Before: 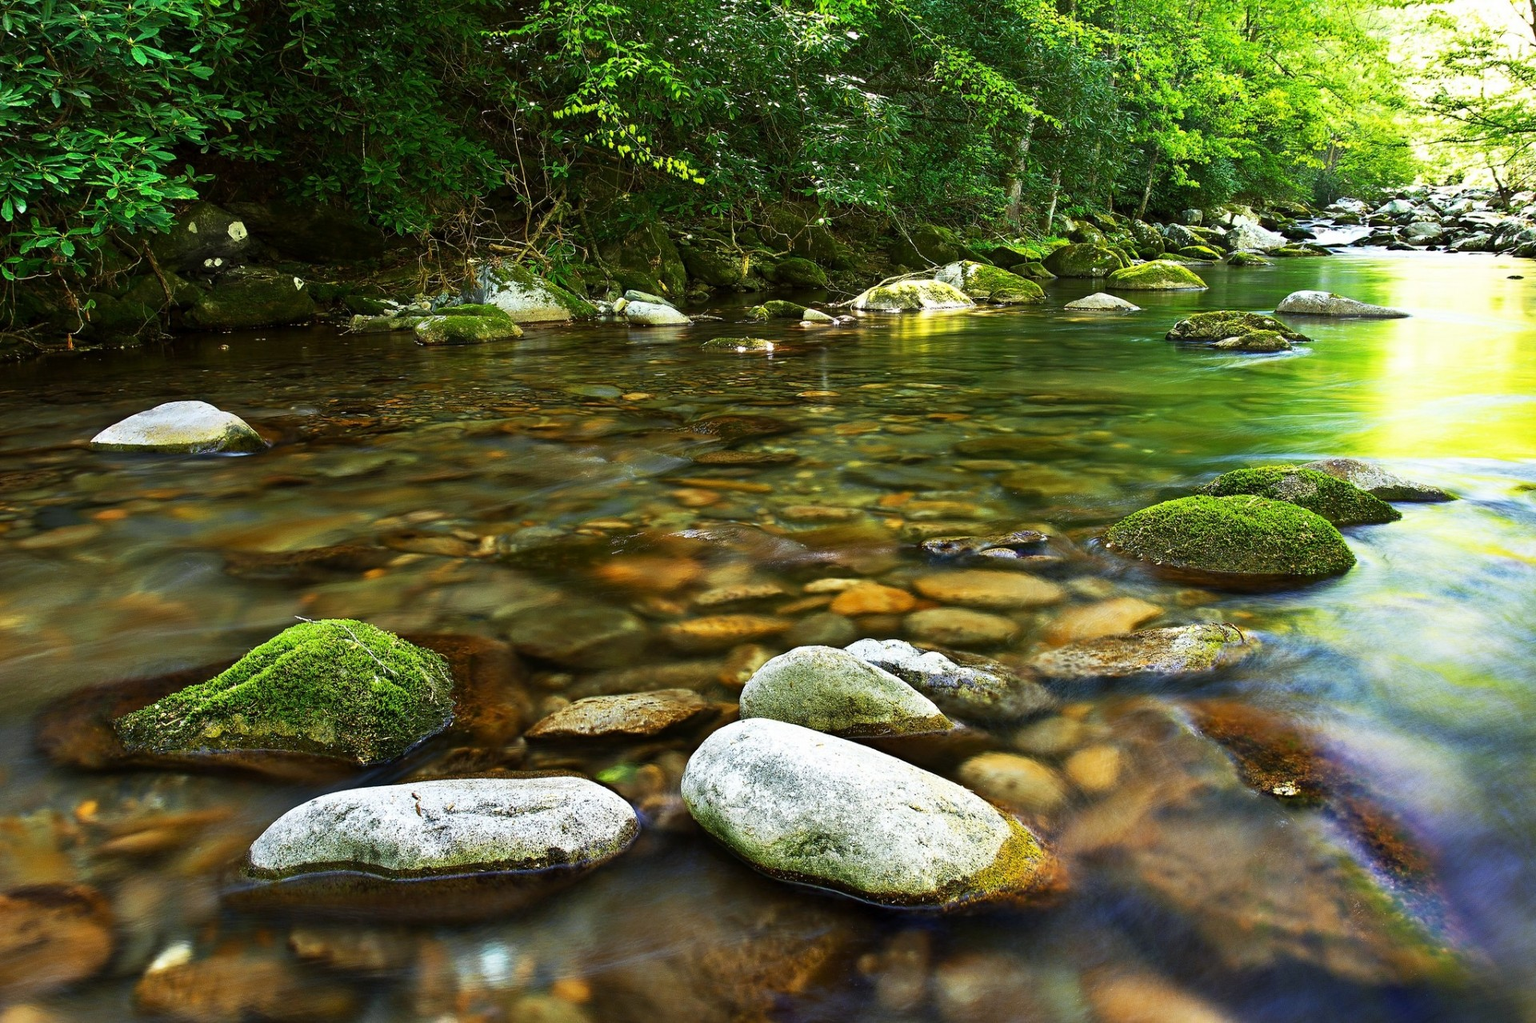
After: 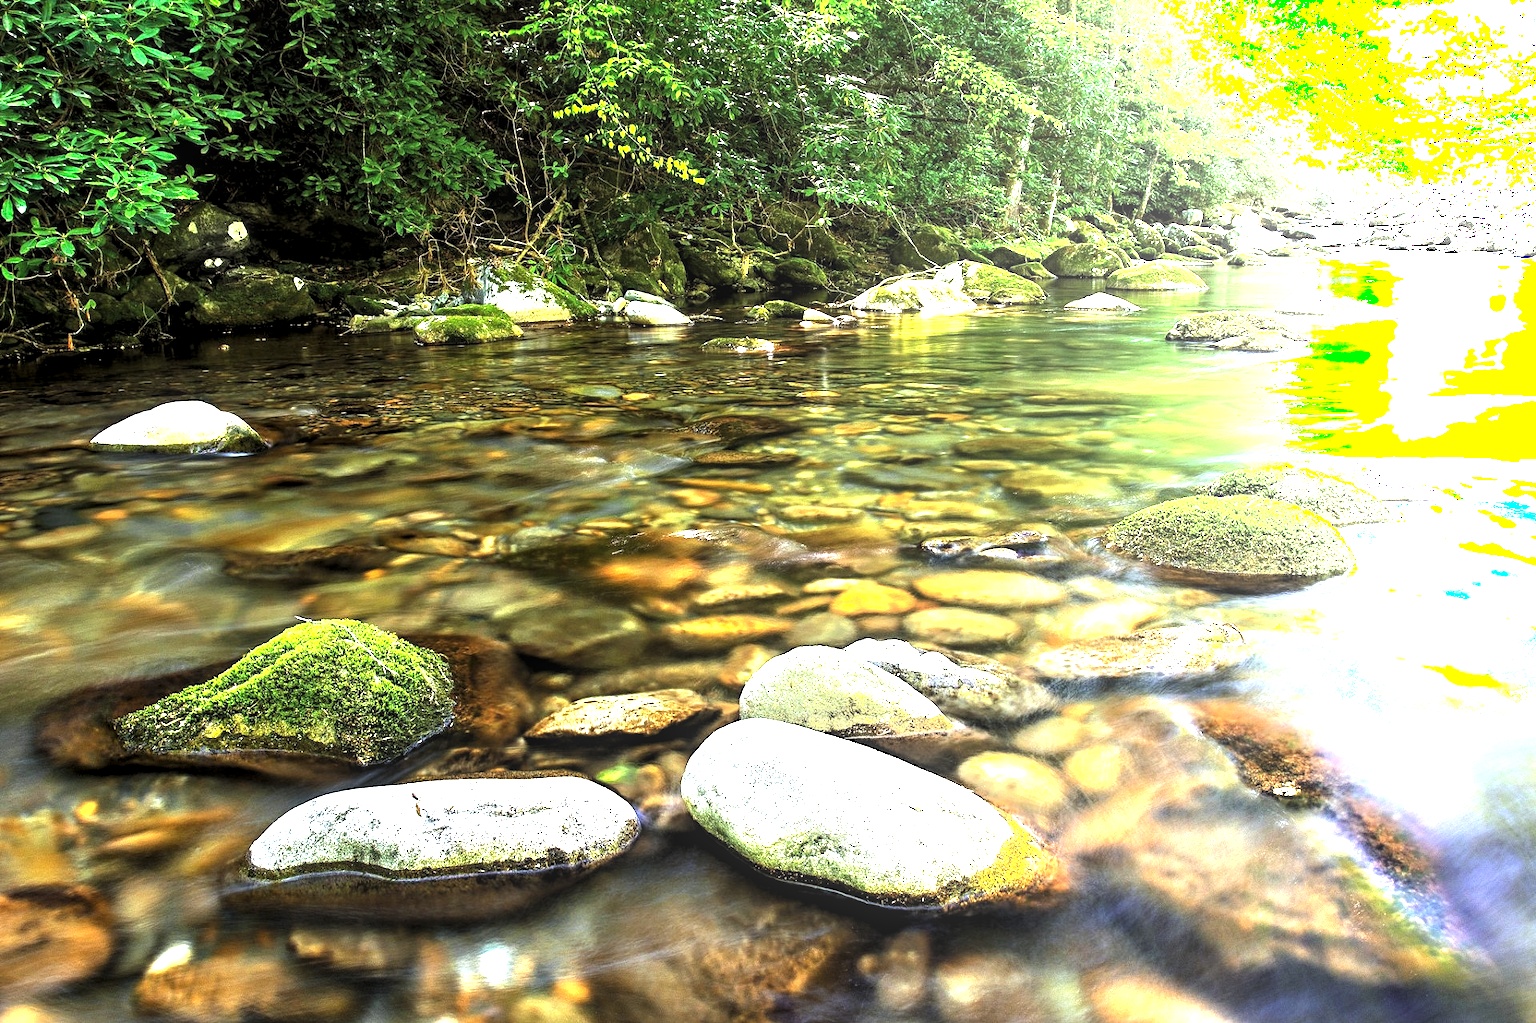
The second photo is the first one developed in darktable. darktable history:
shadows and highlights: highlights 70.7, soften with gaussian
levels: levels [0.116, 0.574, 1]
local contrast: on, module defaults
exposure: black level correction 0, exposure 1.625 EV, compensate exposure bias true, compensate highlight preservation false
